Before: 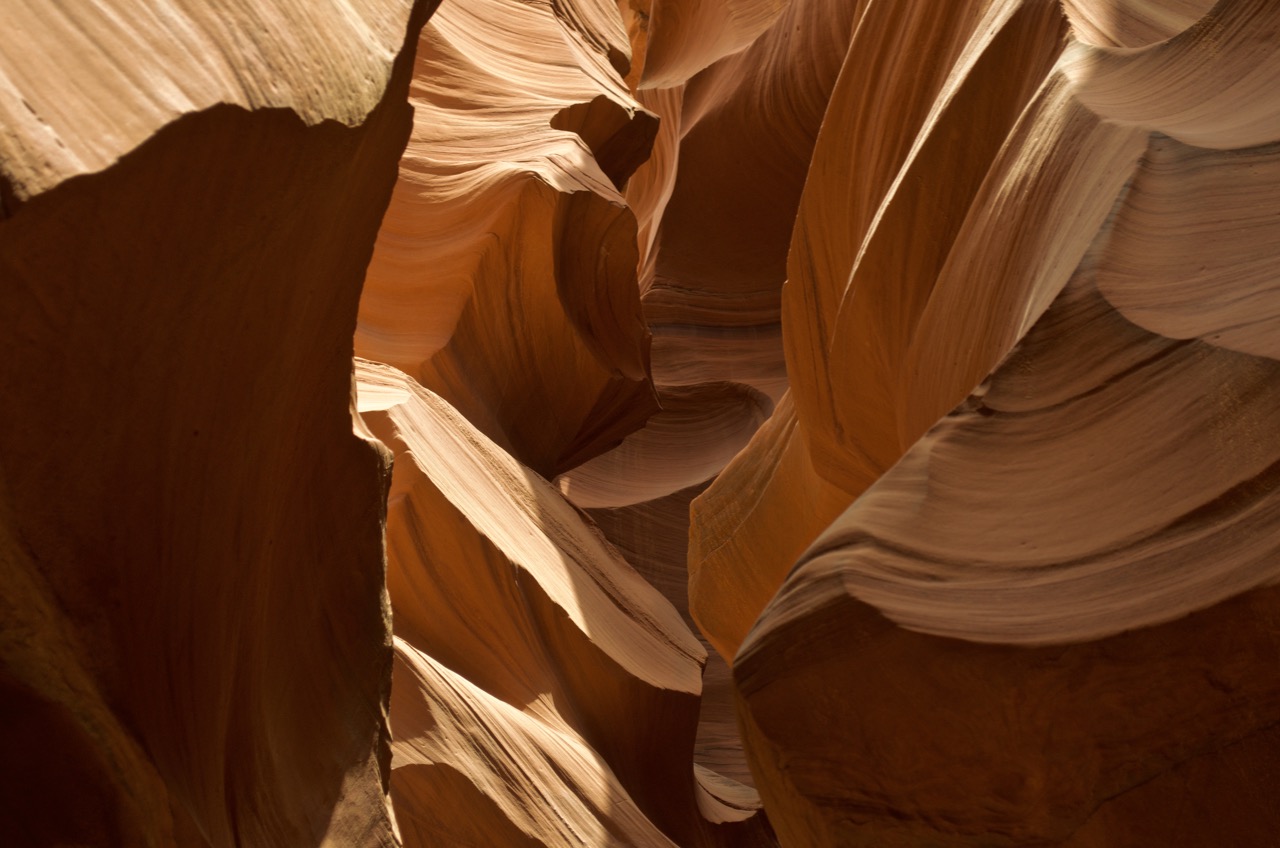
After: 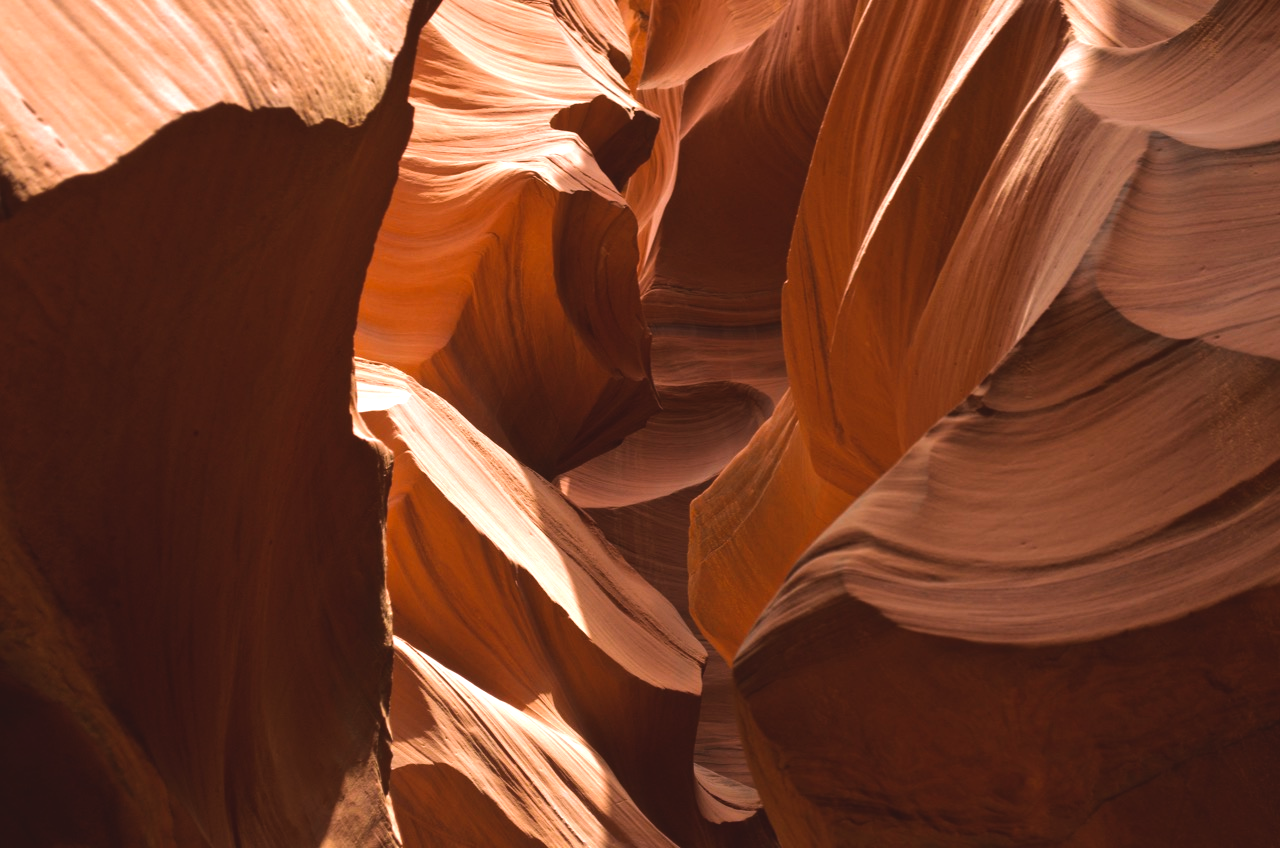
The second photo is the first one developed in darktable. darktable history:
white balance: red 1.066, blue 1.119
exposure: black level correction -0.008, exposure 0.067 EV, compensate highlight preservation false
tone equalizer: -8 EV -0.417 EV, -7 EV -0.389 EV, -6 EV -0.333 EV, -5 EV -0.222 EV, -3 EV 0.222 EV, -2 EV 0.333 EV, -1 EV 0.389 EV, +0 EV 0.417 EV, edges refinement/feathering 500, mask exposure compensation -1.57 EV, preserve details no
